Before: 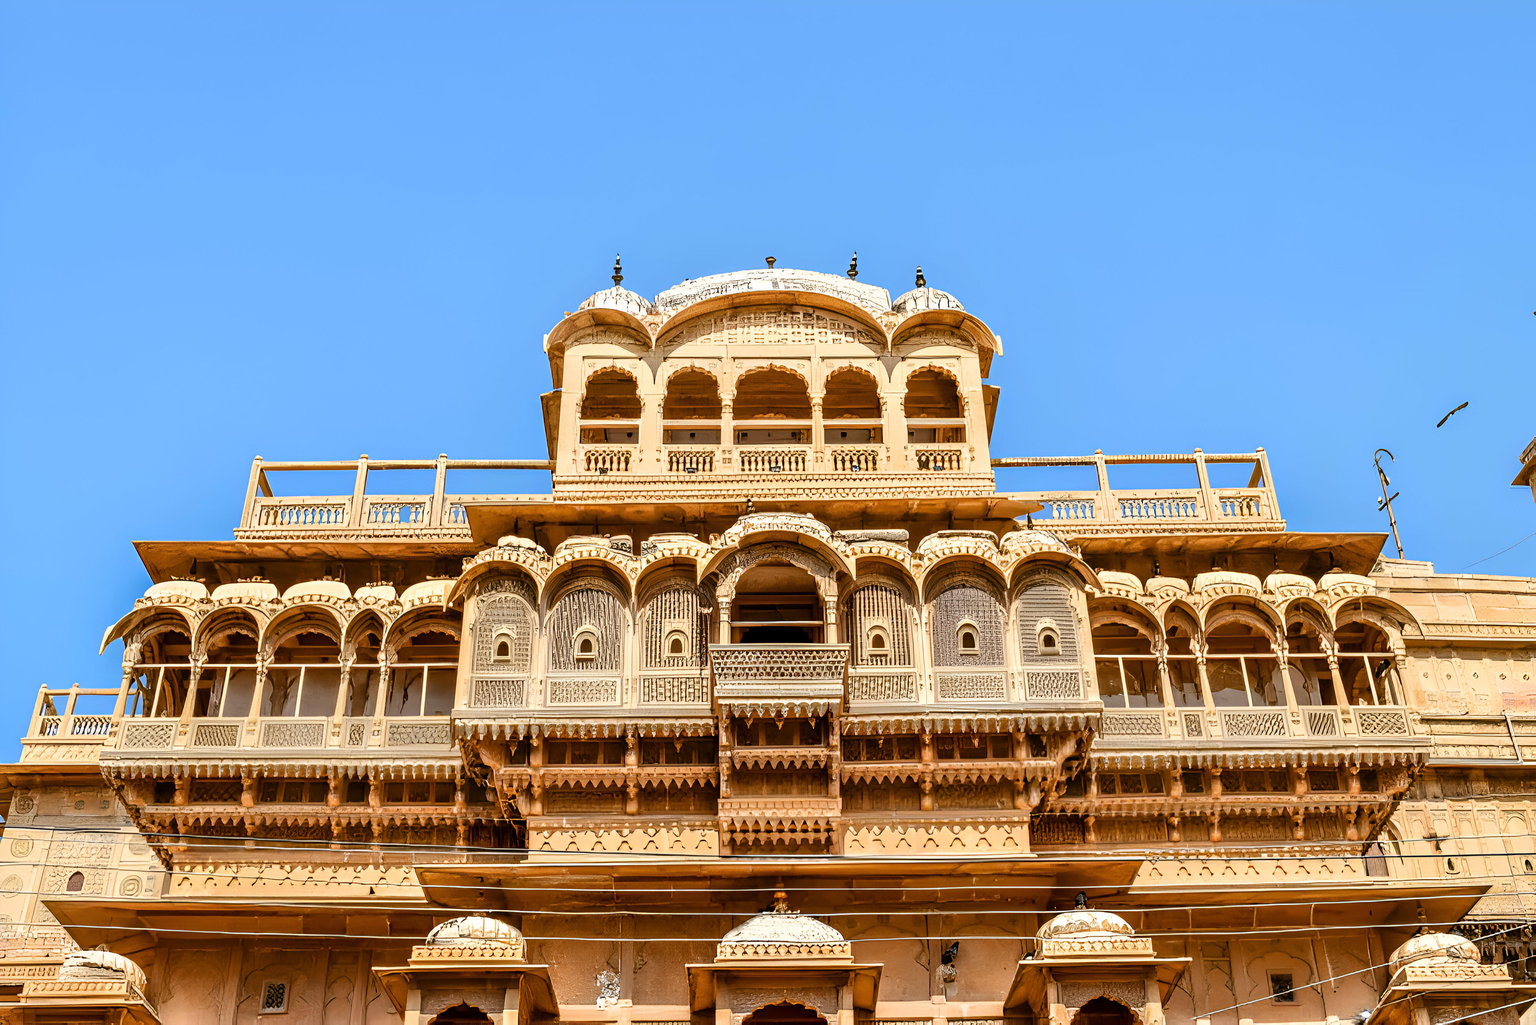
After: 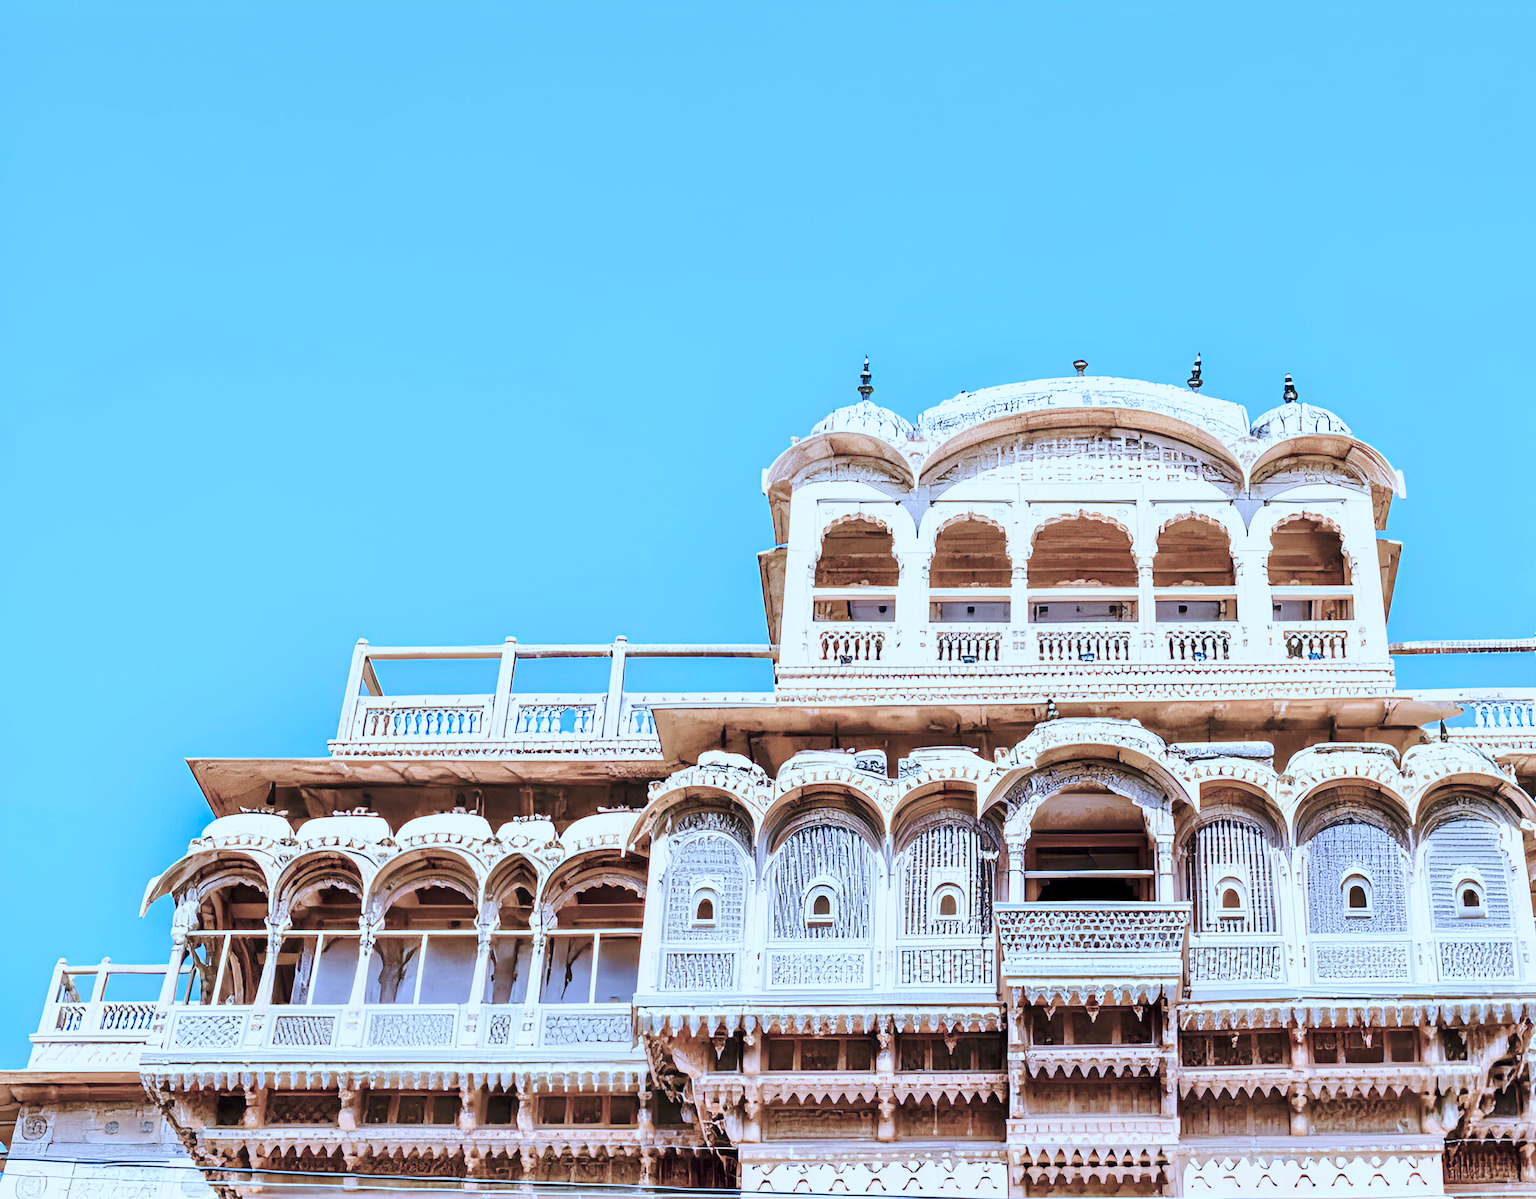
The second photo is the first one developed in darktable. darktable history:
color calibration: illuminant as shot in camera, x 0.483, y 0.431, temperature 2431.57 K, saturation algorithm version 1 (2020)
crop: right 28.633%, bottom 16.485%
base curve: curves: ch0 [(0, 0) (0.025, 0.046) (0.112, 0.277) (0.467, 0.74) (0.814, 0.929) (1, 0.942)], preserve colors none
